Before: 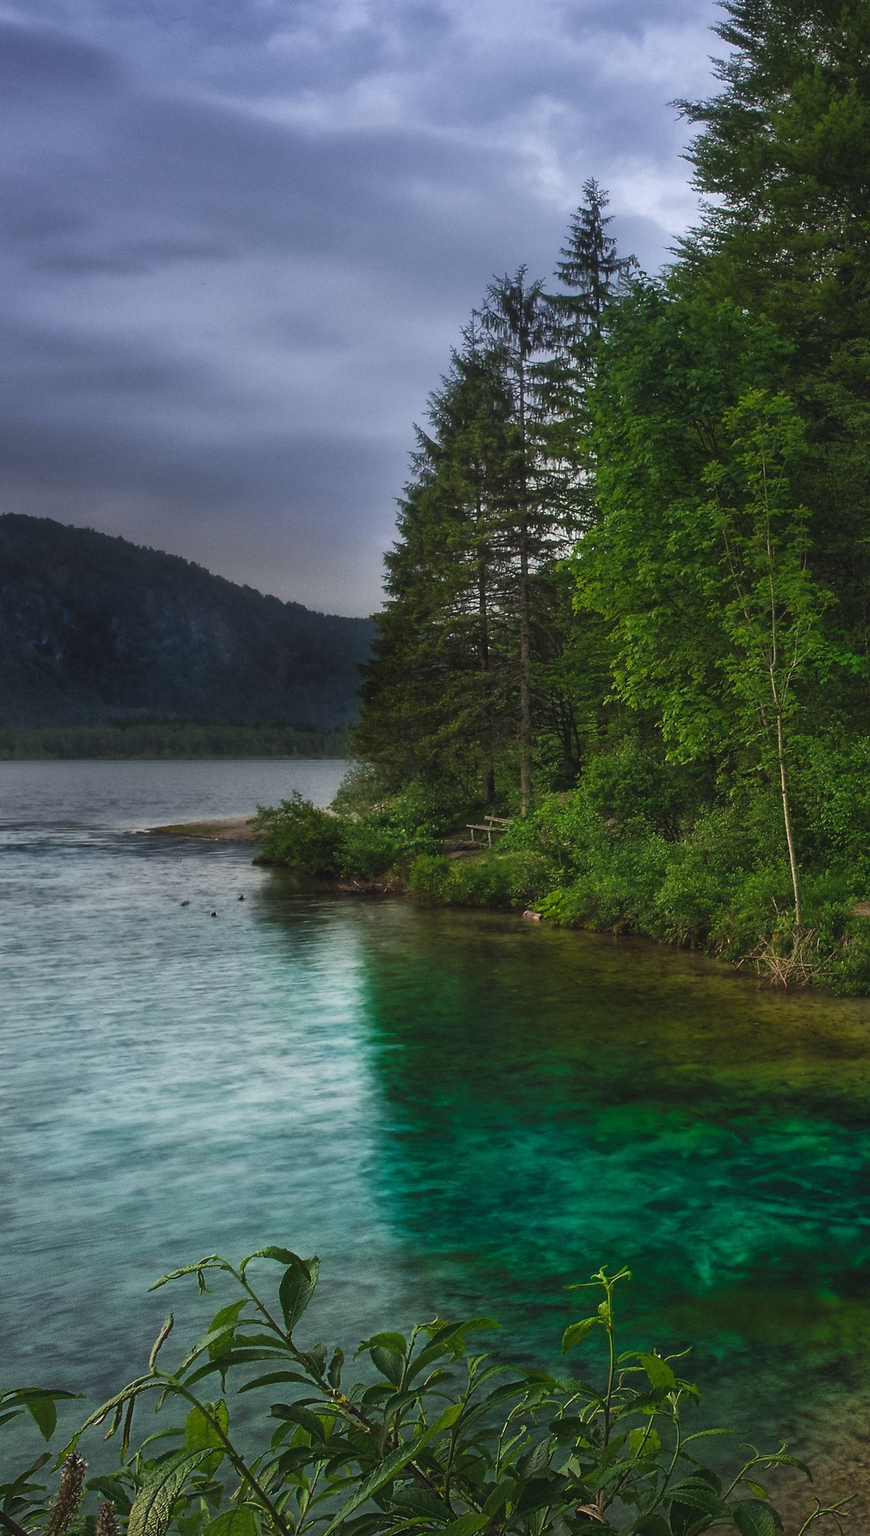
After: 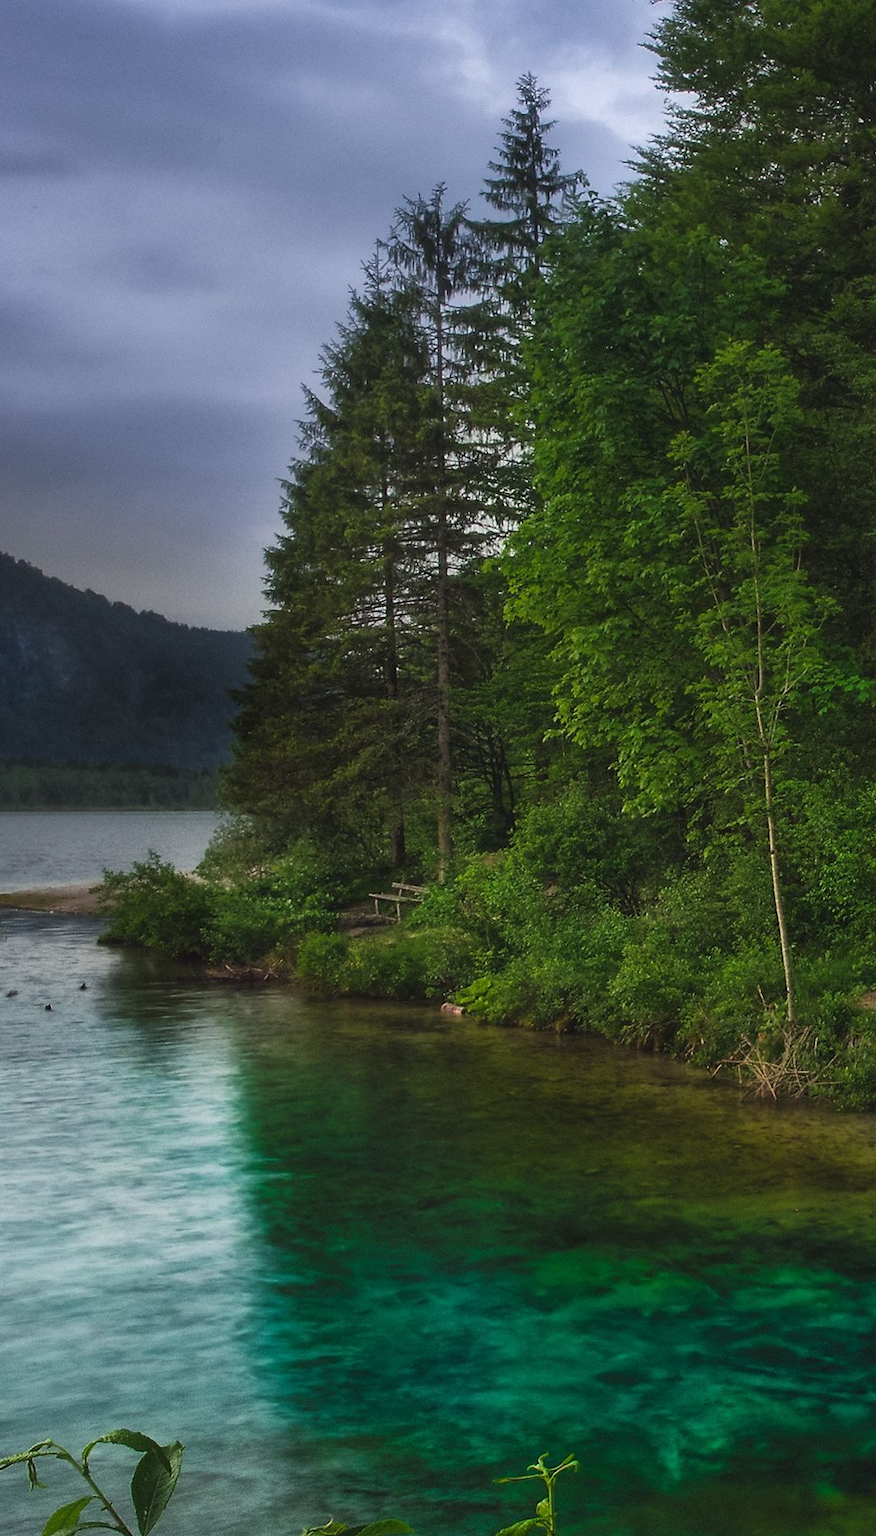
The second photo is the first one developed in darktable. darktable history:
crop and rotate: left 20.29%, top 7.908%, right 0.382%, bottom 13.341%
